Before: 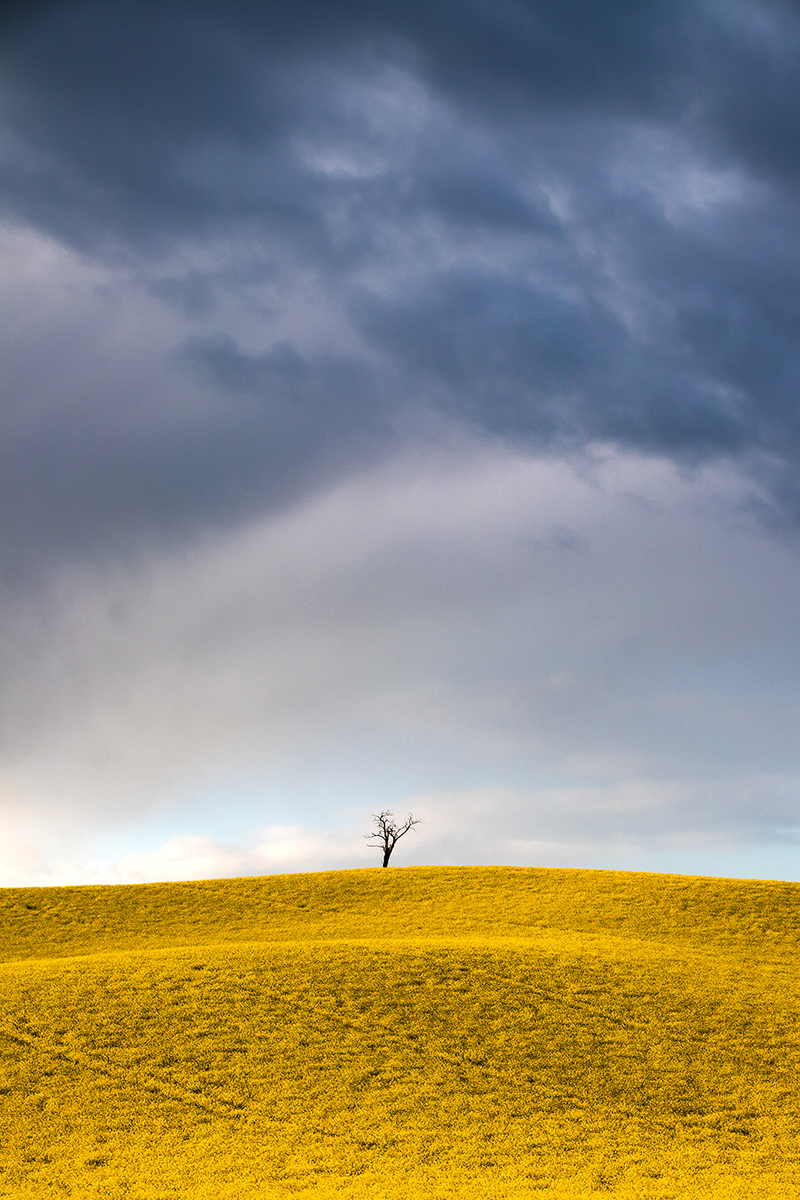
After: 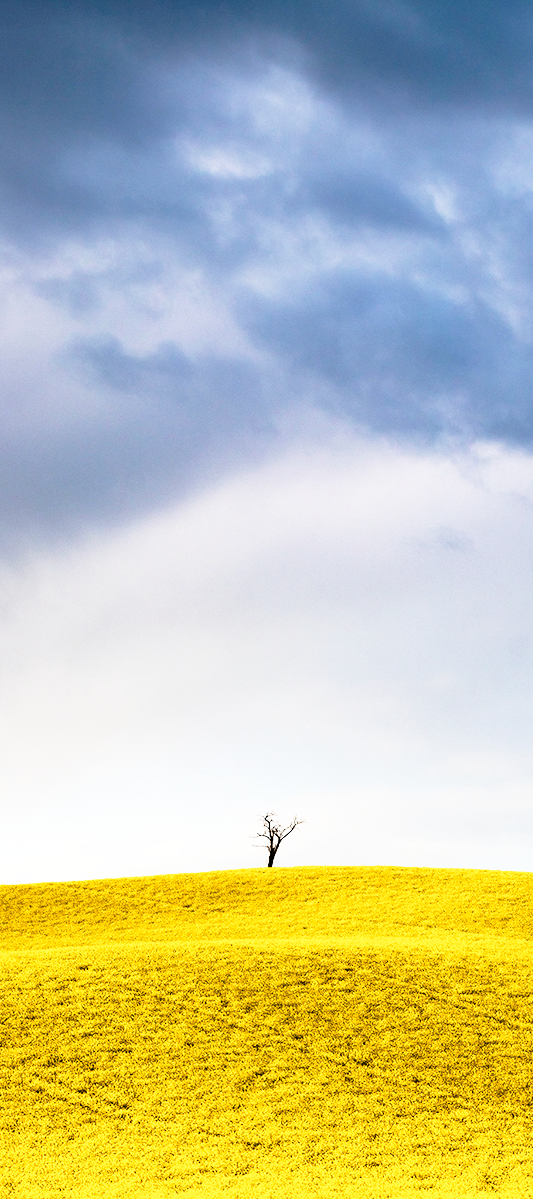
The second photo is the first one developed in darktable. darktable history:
base curve: curves: ch0 [(0, 0) (0.012, 0.01) (0.073, 0.168) (0.31, 0.711) (0.645, 0.957) (1, 1)], preserve colors none
crop and rotate: left 14.385%, right 18.948%
